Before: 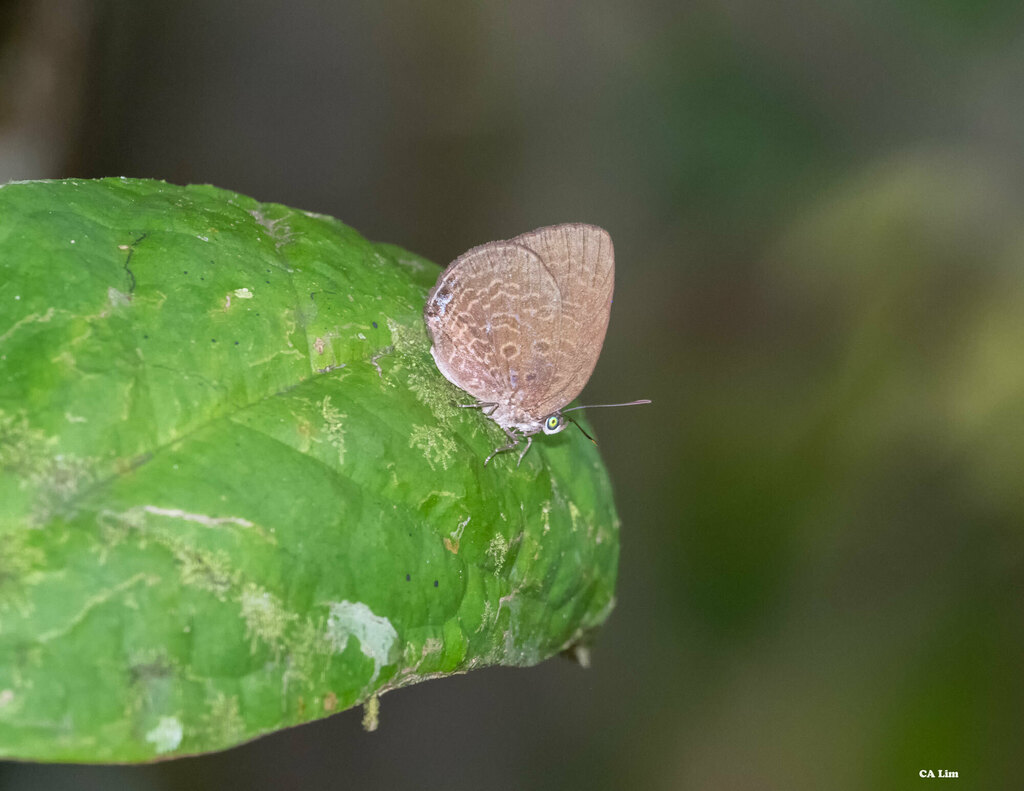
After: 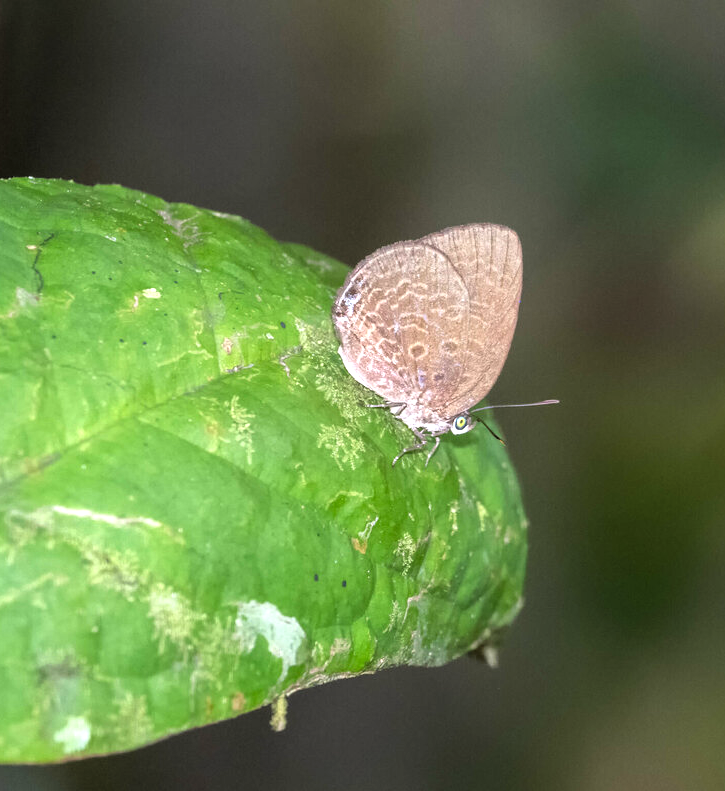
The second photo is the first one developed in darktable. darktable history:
crop and rotate: left 9.005%, right 20.114%
tone equalizer: -8 EV -0.383 EV, -7 EV -0.373 EV, -6 EV -0.35 EV, -5 EV -0.213 EV, -3 EV 0.232 EV, -2 EV 0.355 EV, -1 EV 0.38 EV, +0 EV 0.445 EV
levels: black 0.071%, levels [0.062, 0.494, 0.925]
